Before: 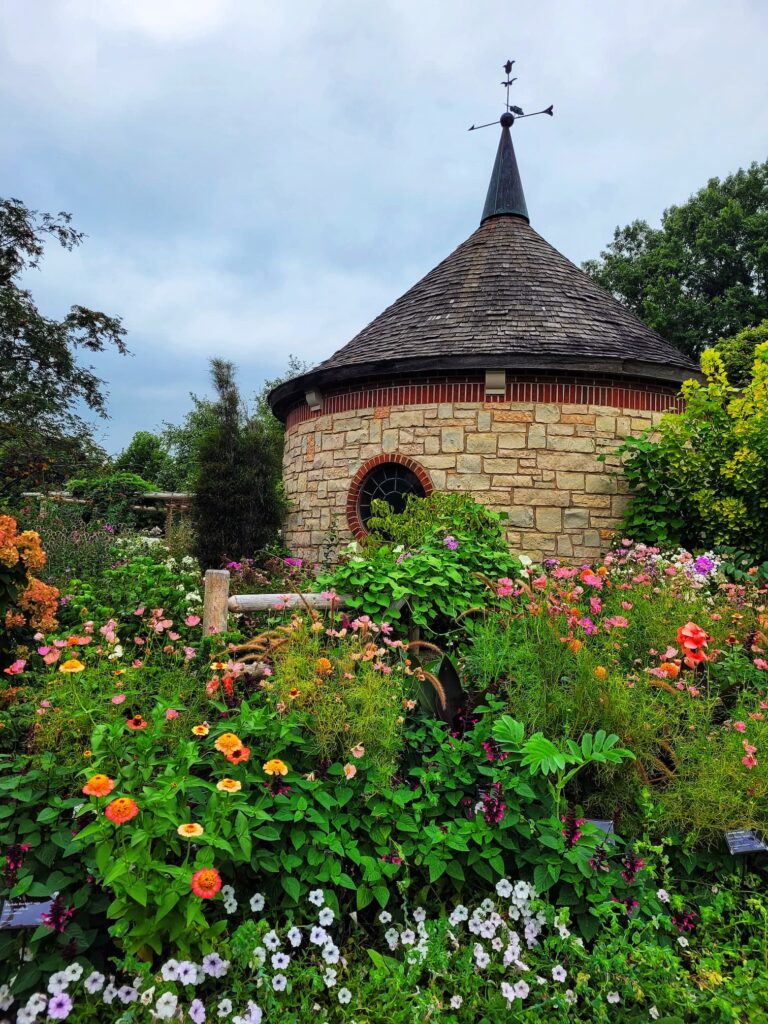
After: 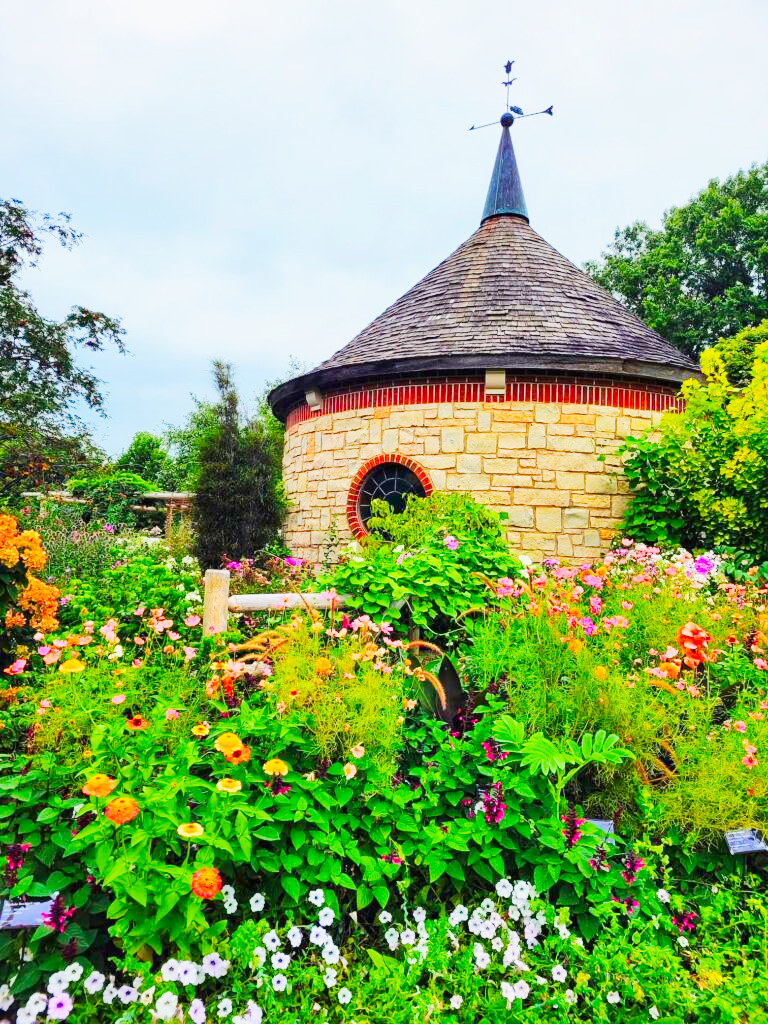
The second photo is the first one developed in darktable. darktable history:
color balance rgb: shadows lift › luminance -9.869%, perceptual saturation grading › global saturation 17.68%, perceptual brilliance grading › mid-tones 9.167%, perceptual brilliance grading › shadows 15.292%, contrast -29.99%
base curve: curves: ch0 [(0, 0) (0.007, 0.004) (0.027, 0.03) (0.046, 0.07) (0.207, 0.54) (0.442, 0.872) (0.673, 0.972) (1, 1)], preserve colors none
